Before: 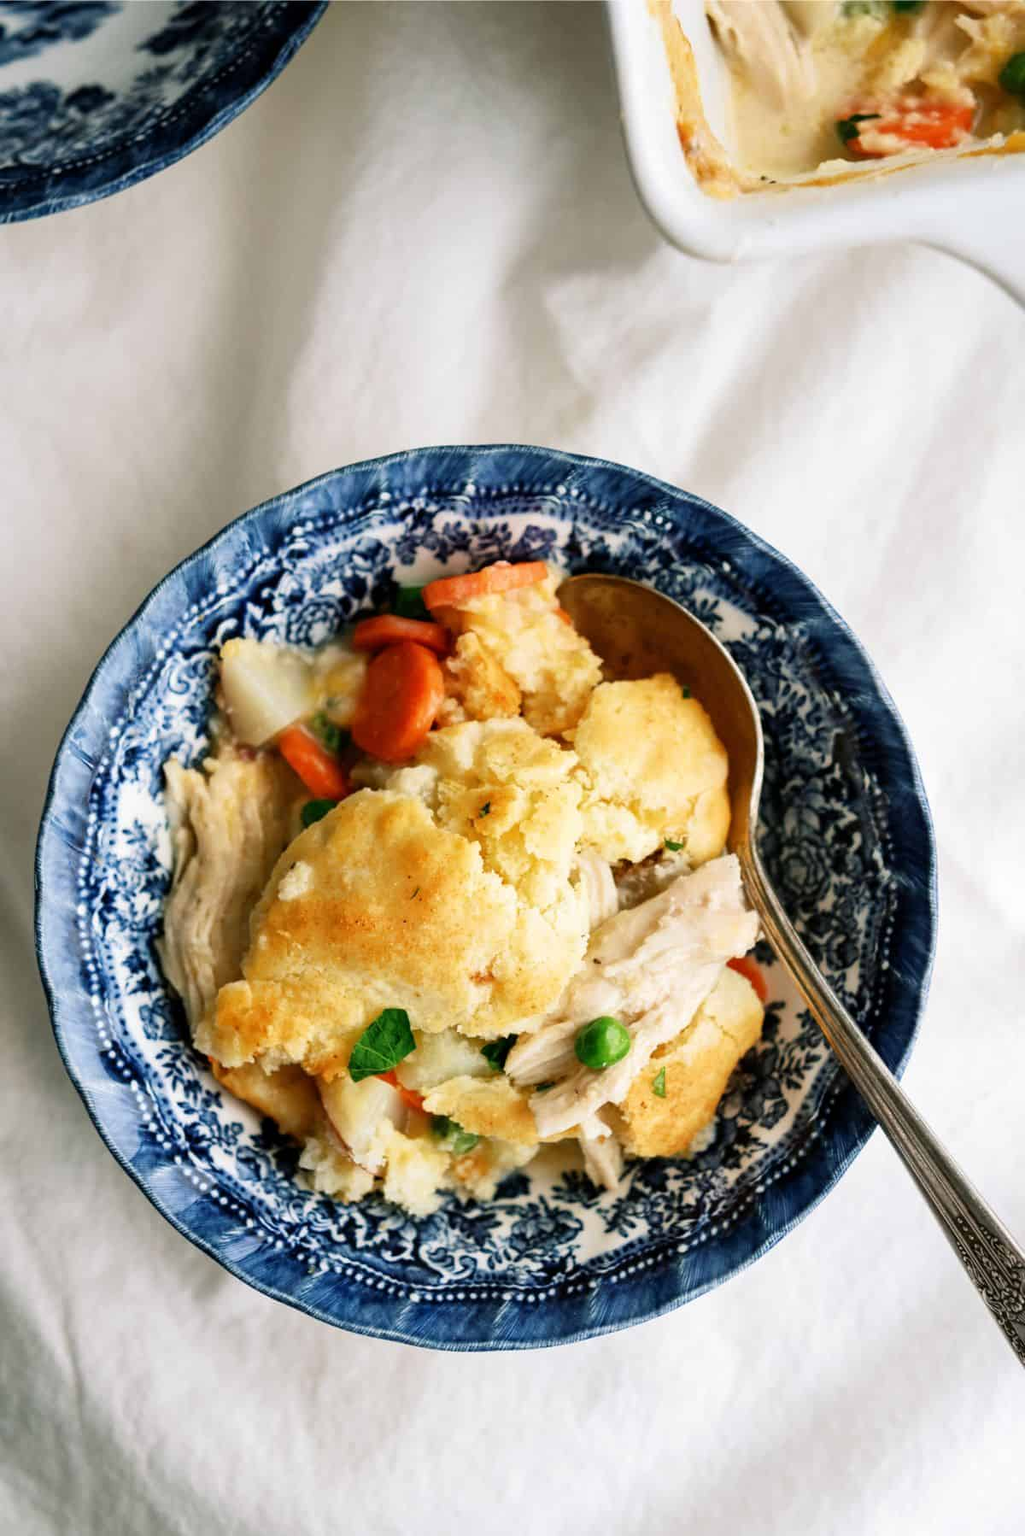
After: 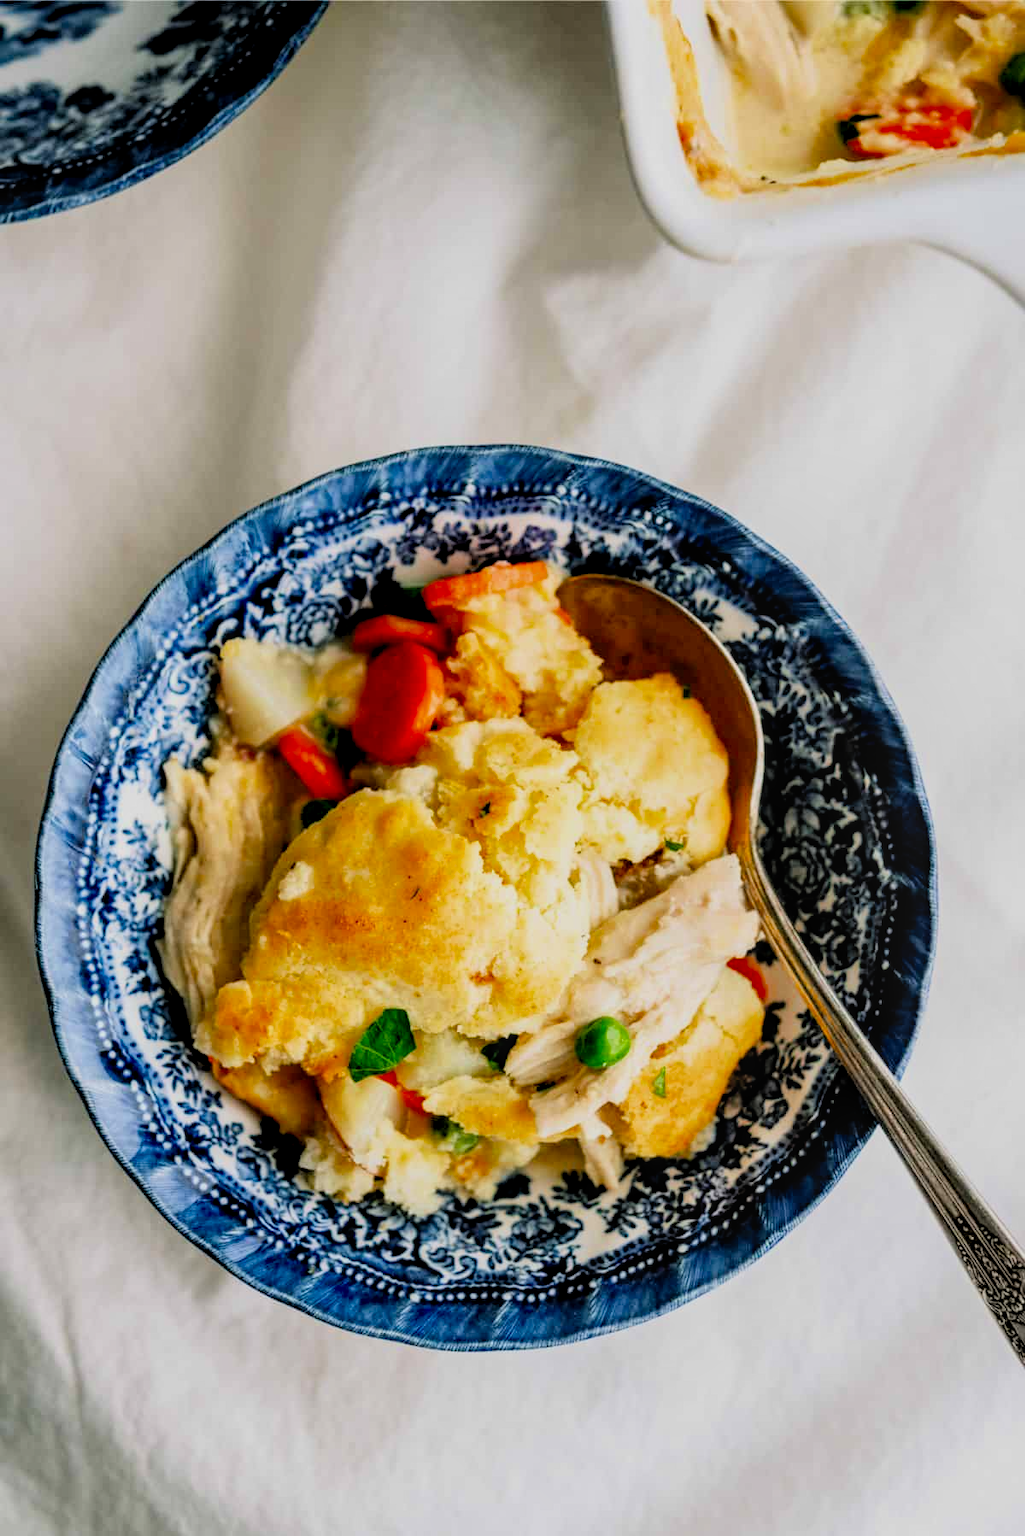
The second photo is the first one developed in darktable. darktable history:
local contrast: on, module defaults
filmic rgb: black relative exposure -7.6 EV, white relative exposure 4.64 EV, threshold 3 EV, target black luminance 0%, hardness 3.55, latitude 50.51%, contrast 1.033, highlights saturation mix 10%, shadows ↔ highlights balance -0.198%, color science v4 (2020), enable highlight reconstruction true
